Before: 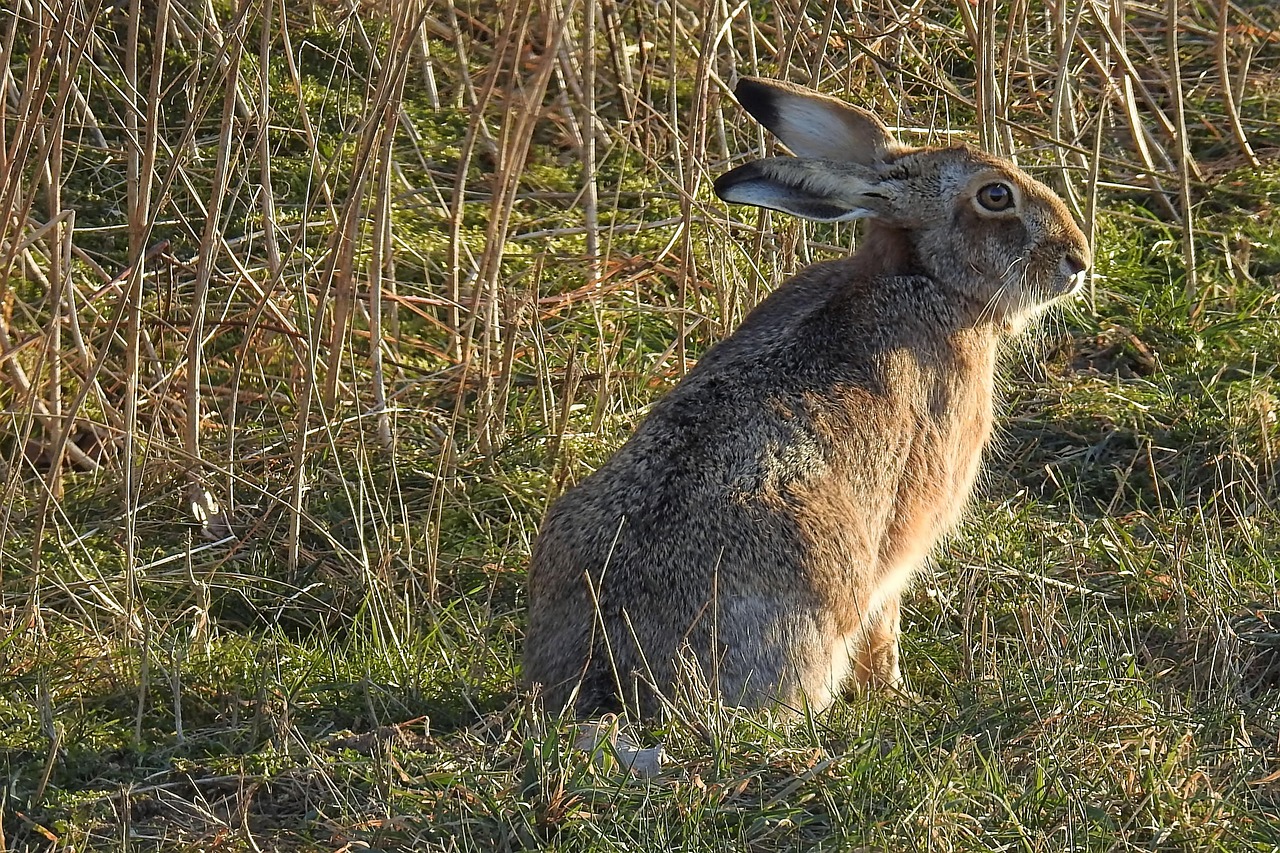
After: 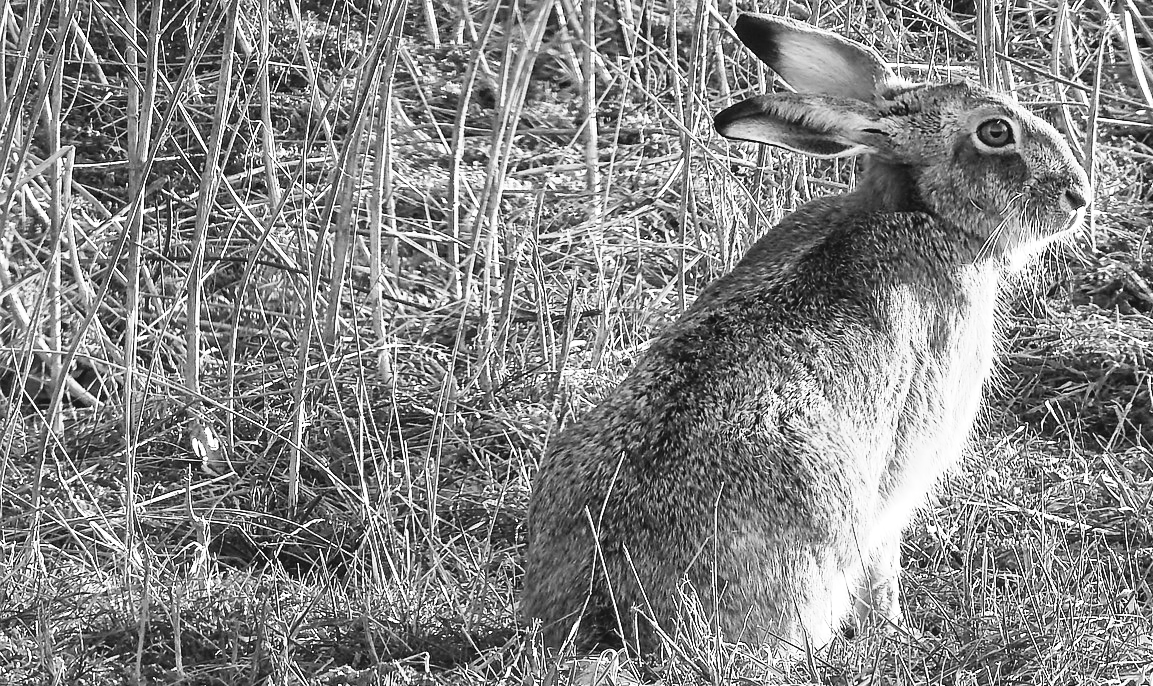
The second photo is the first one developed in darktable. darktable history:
exposure: black level correction 0, exposure 0.893 EV, compensate exposure bias true, compensate highlight preservation false
crop: top 7.551%, right 9.892%, bottom 11.937%
color calibration: output gray [0.28, 0.41, 0.31, 0], gray › normalize channels true, illuminant as shot in camera, x 0.358, y 0.373, temperature 4628.91 K, gamut compression 0
contrast brightness saturation: contrast 0.073
tone equalizer: mask exposure compensation -0.514 EV
tone curve: curves: ch0 [(0, 0.039) (0.104, 0.094) (0.285, 0.301) (0.673, 0.796) (0.845, 0.932) (0.994, 0.971)]; ch1 [(0, 0) (0.356, 0.385) (0.424, 0.405) (0.498, 0.502) (0.586, 0.57) (0.657, 0.642) (1, 1)]; ch2 [(0, 0) (0.424, 0.438) (0.46, 0.453) (0.515, 0.505) (0.557, 0.57) (0.612, 0.583) (0.722, 0.67) (1, 1)], preserve colors none
